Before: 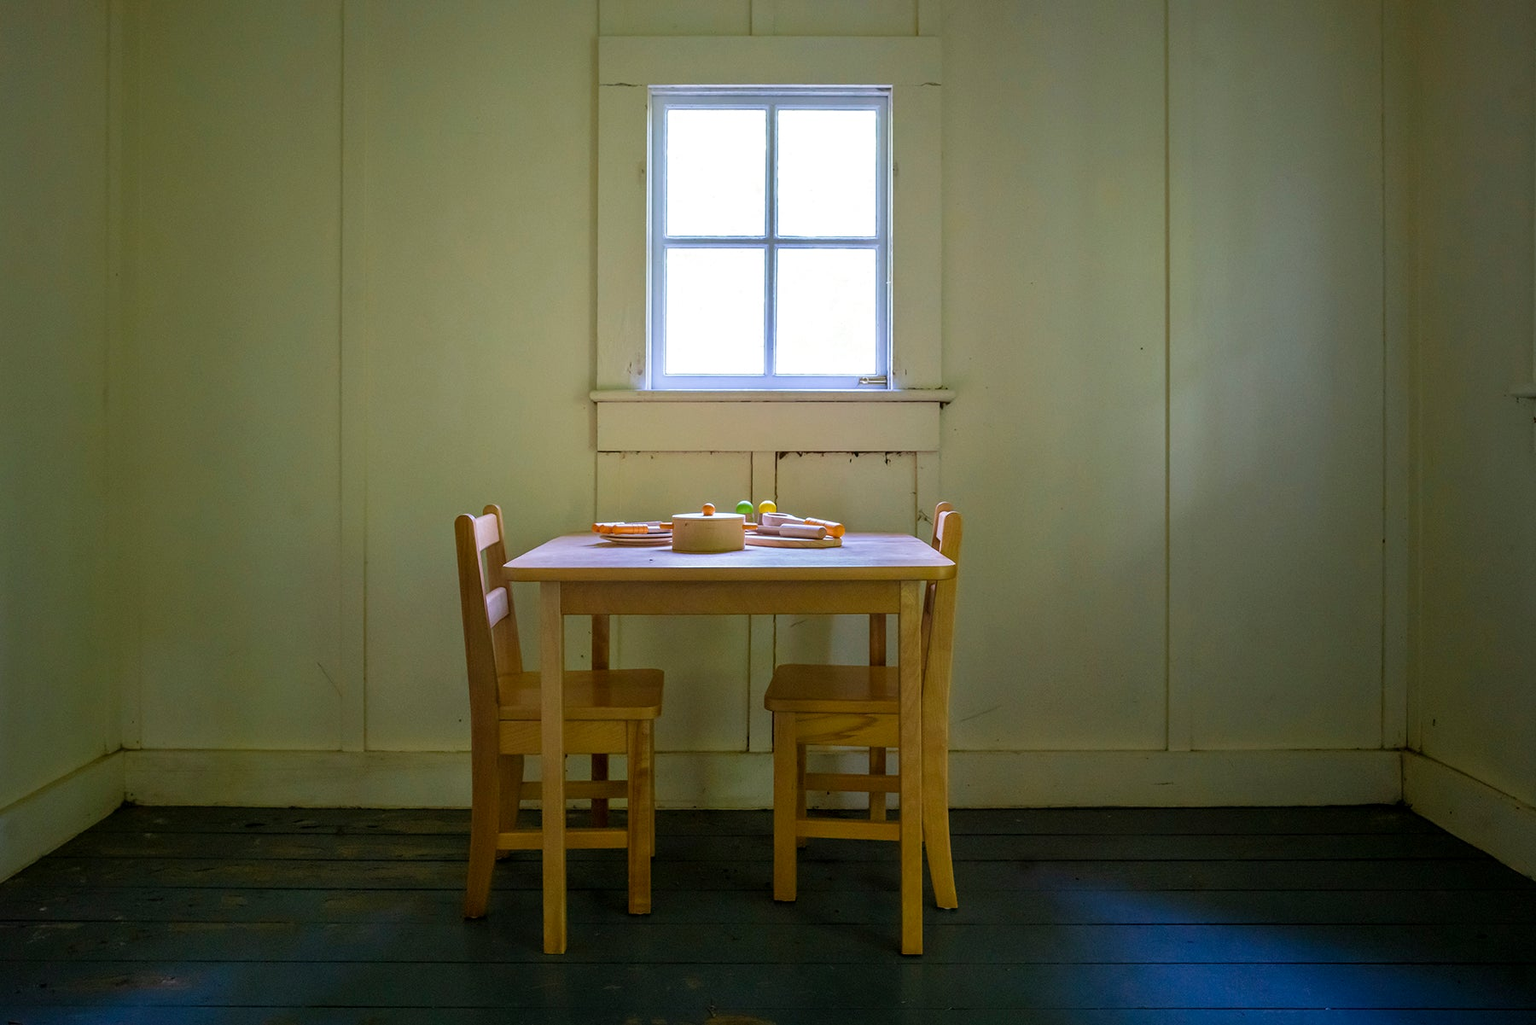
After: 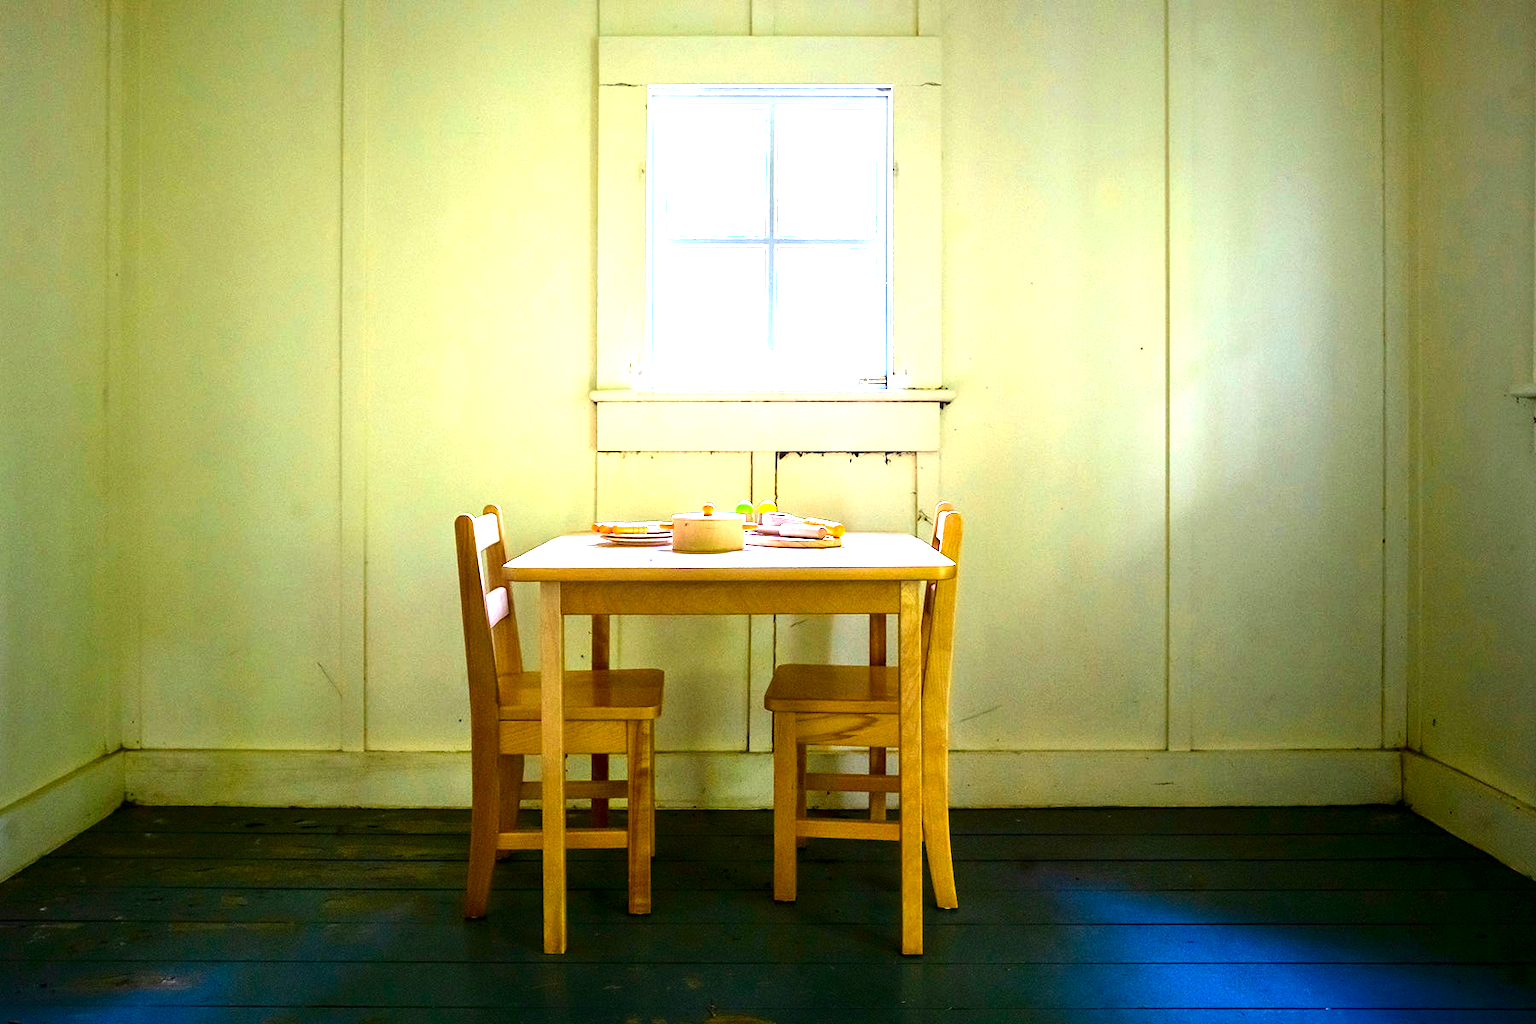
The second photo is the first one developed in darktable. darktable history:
contrast brightness saturation: contrast 0.13, brightness -0.24, saturation 0.14
exposure: black level correction 0, exposure 2.088 EV, compensate exposure bias true, compensate highlight preservation false
